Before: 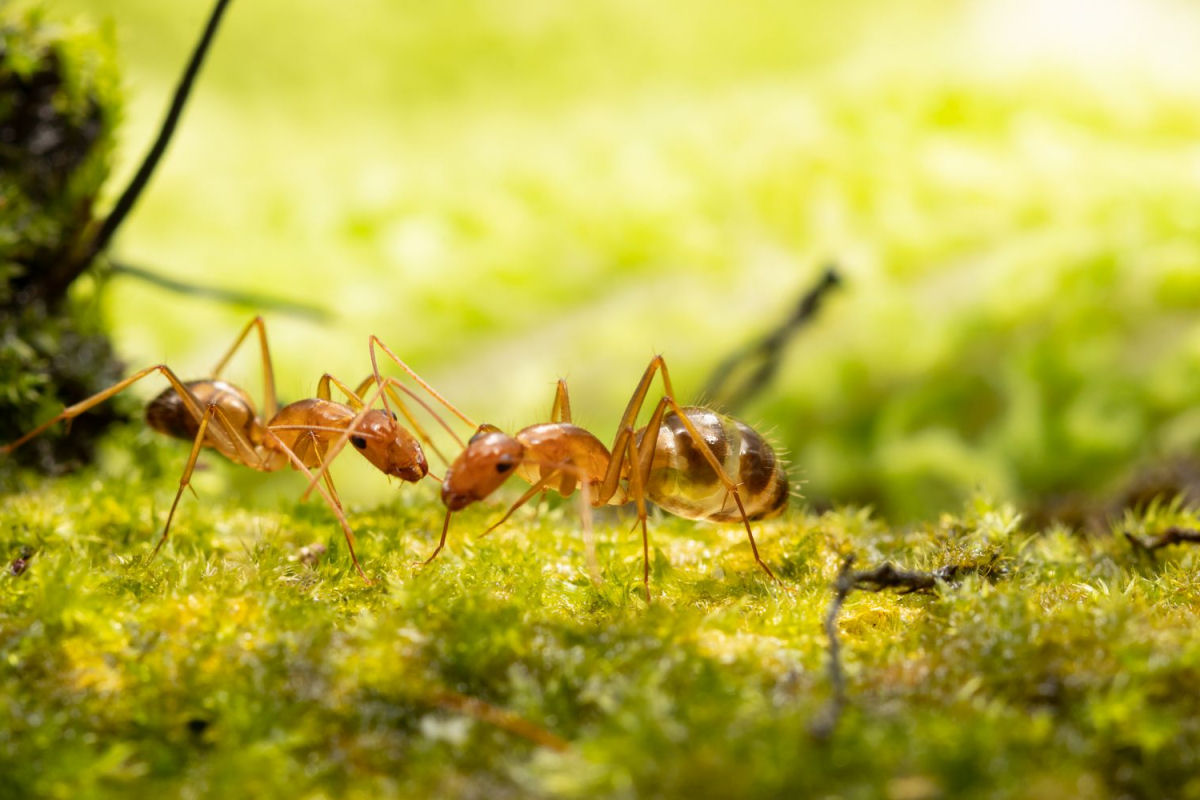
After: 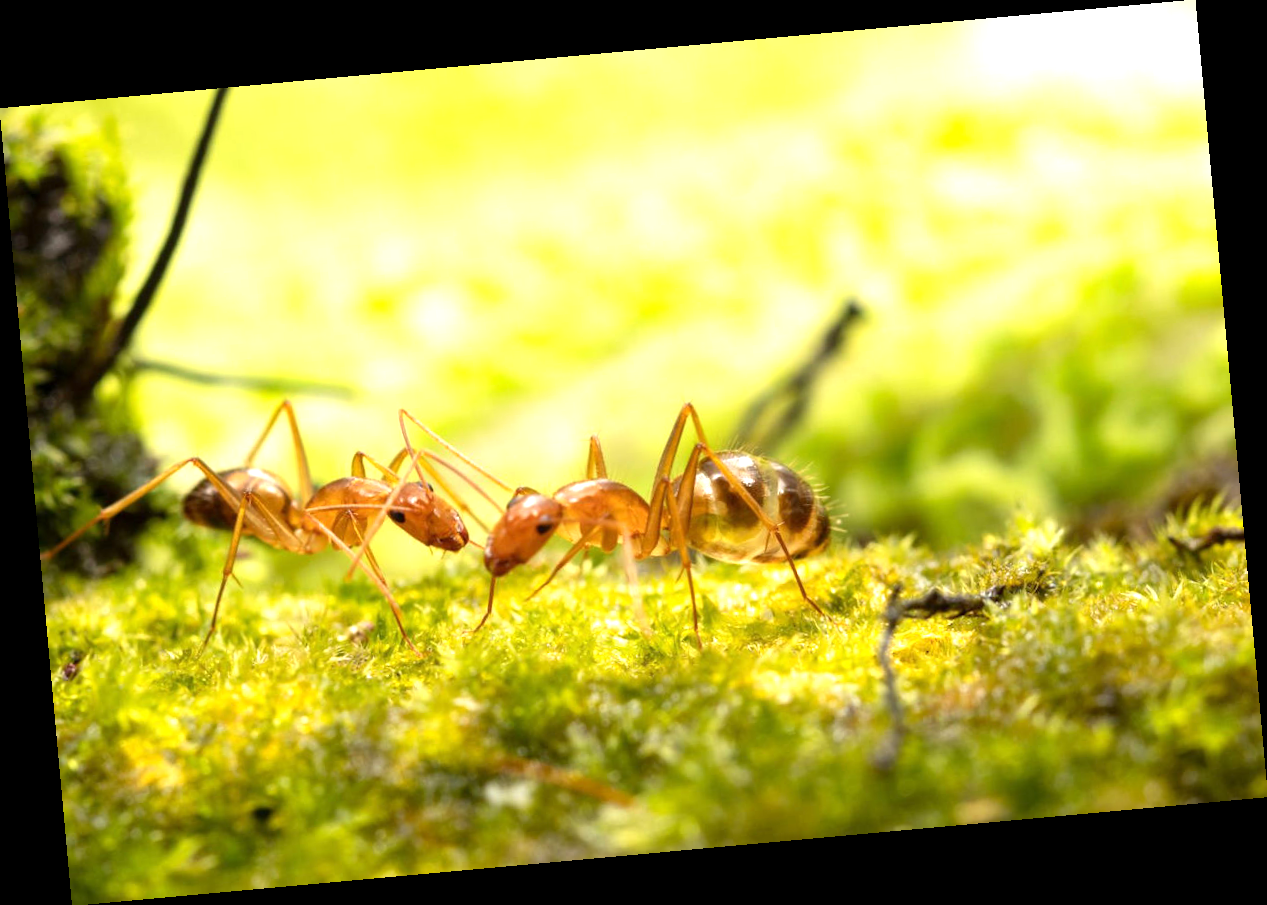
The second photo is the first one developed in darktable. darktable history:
exposure: exposure 0.6 EV, compensate highlight preservation false
rotate and perspective: rotation -5.2°, automatic cropping off
